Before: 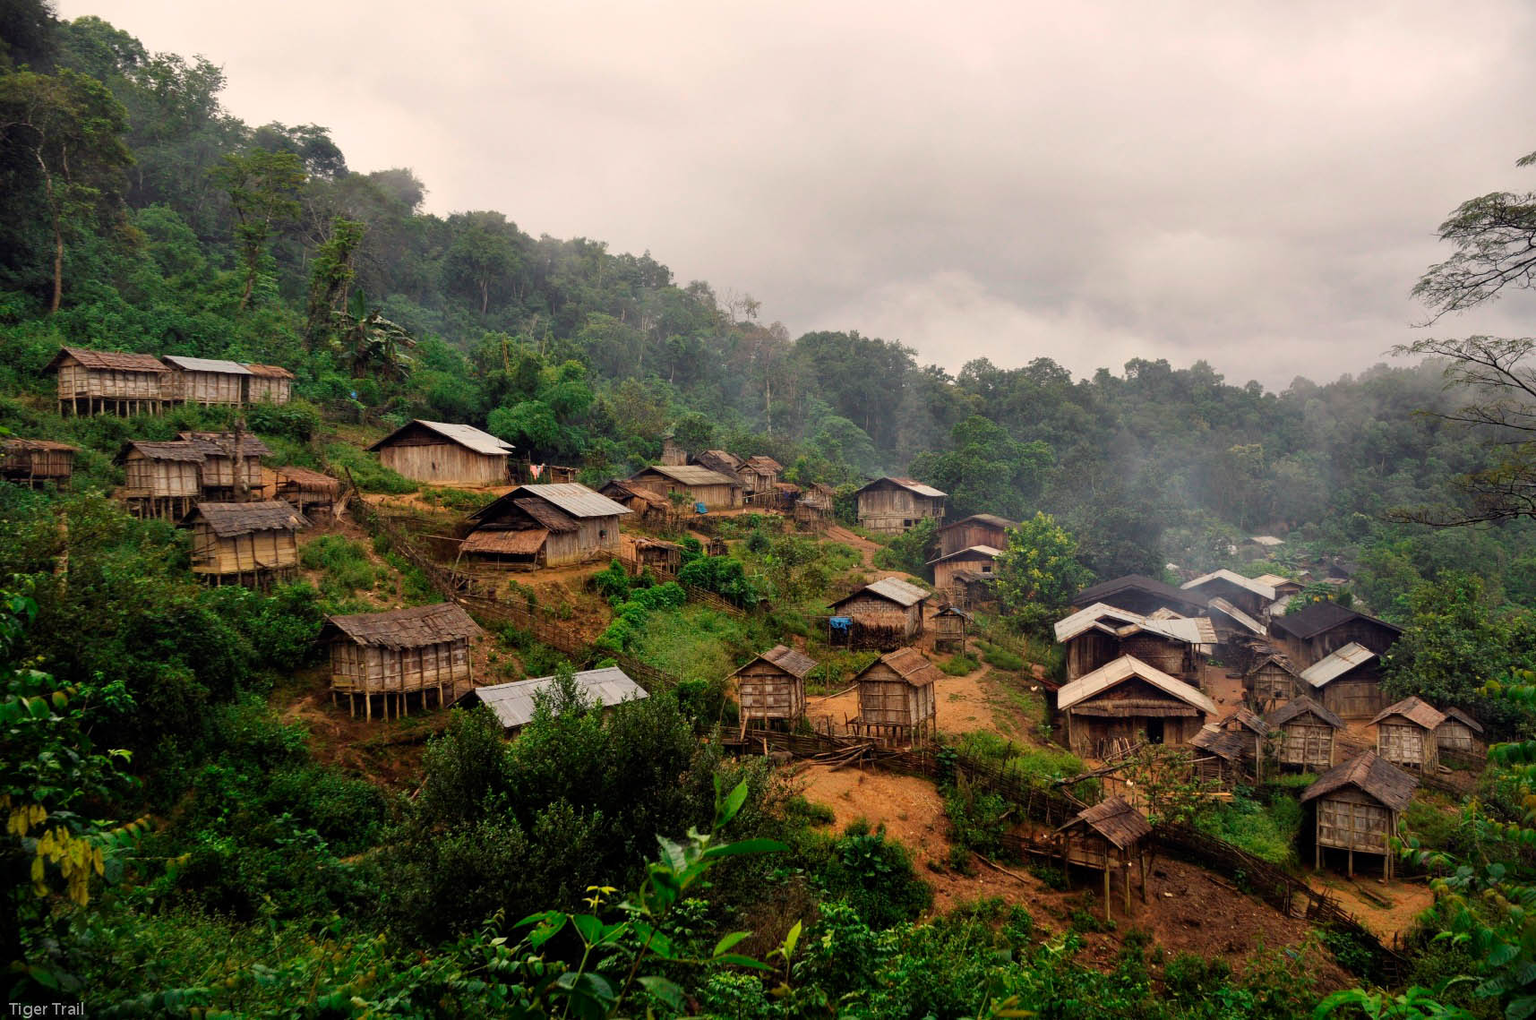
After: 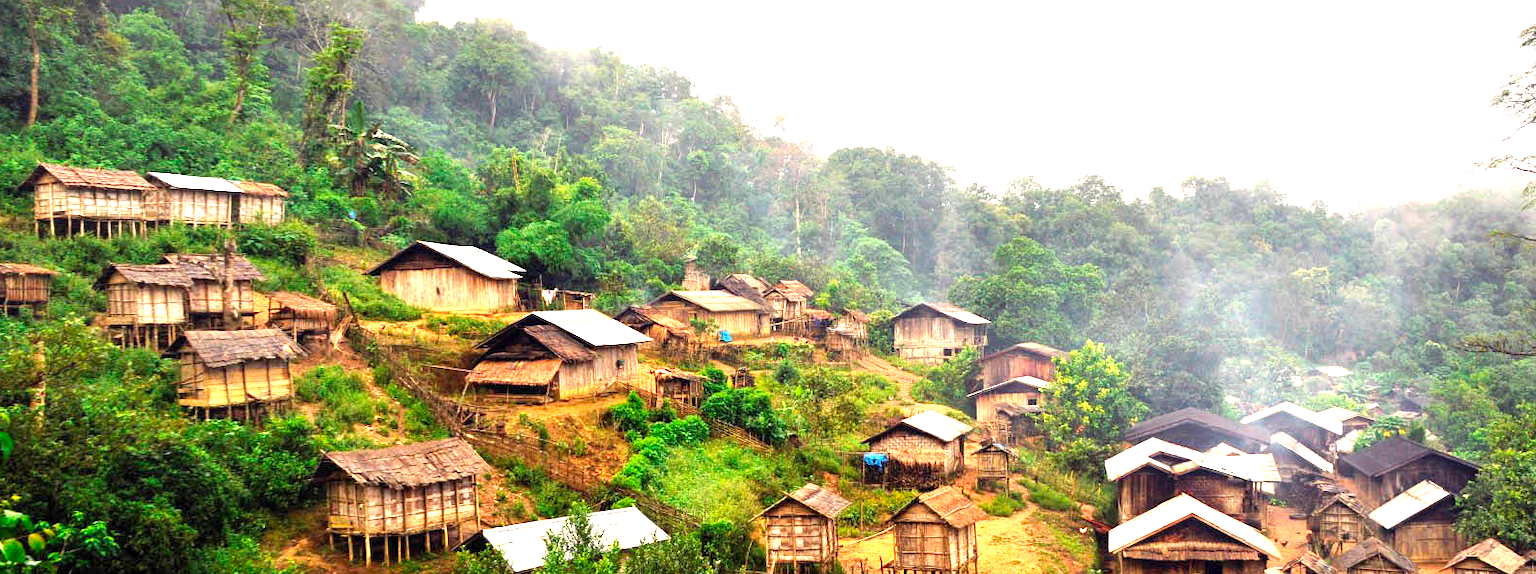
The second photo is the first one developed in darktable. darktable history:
crop: left 1.744%, top 19.225%, right 5.069%, bottom 28.357%
exposure: exposure 2.003 EV, compensate highlight preservation false
contrast brightness saturation: contrast 0.04, saturation 0.16
